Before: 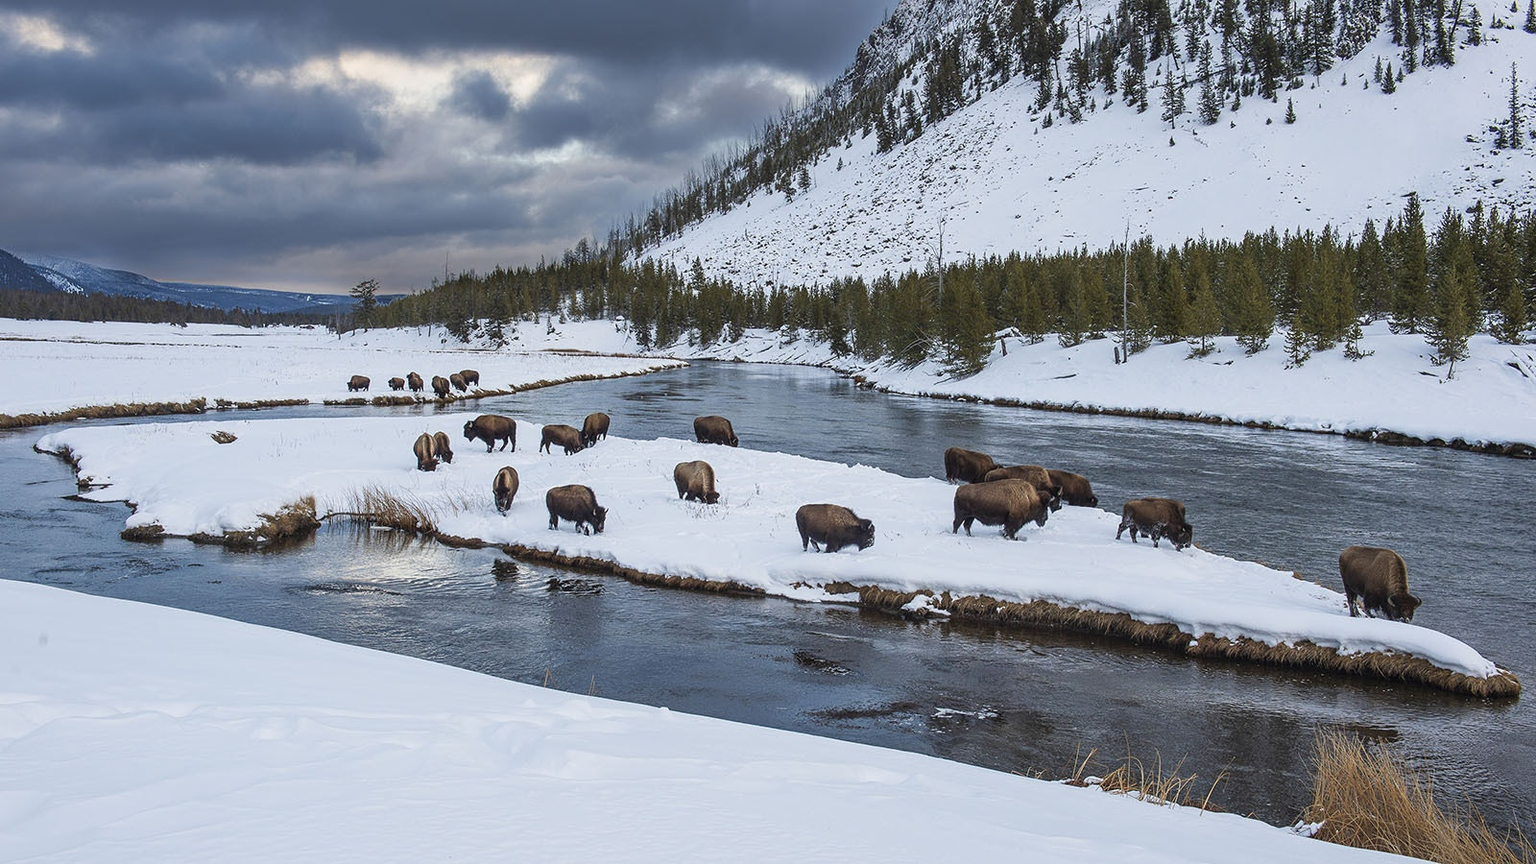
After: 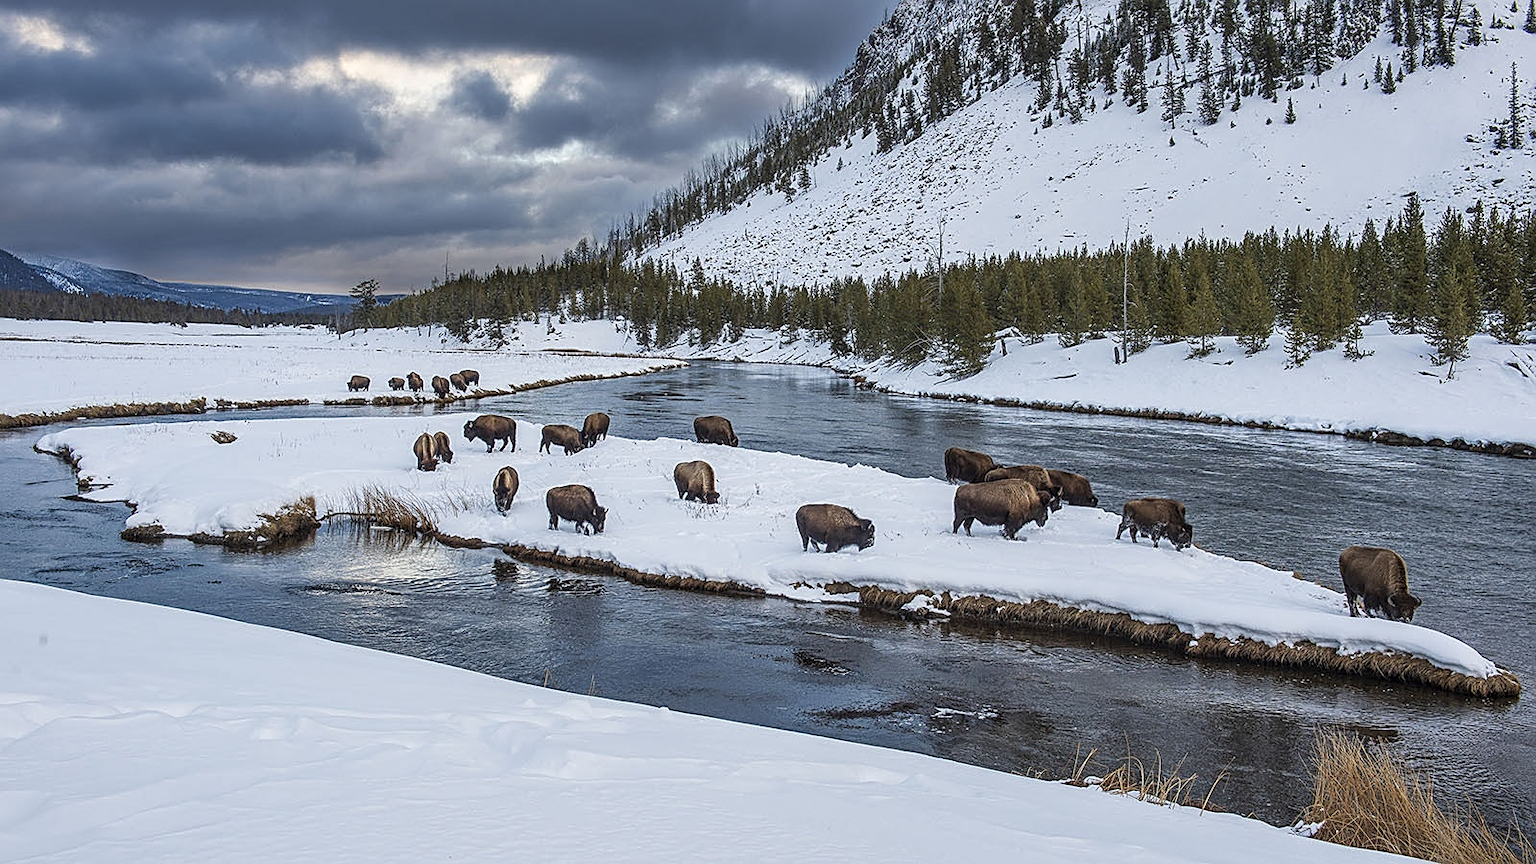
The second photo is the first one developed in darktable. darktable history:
local contrast: on, module defaults
shadows and highlights: shadows 37.4, highlights -27.56, soften with gaussian
sharpen: on, module defaults
